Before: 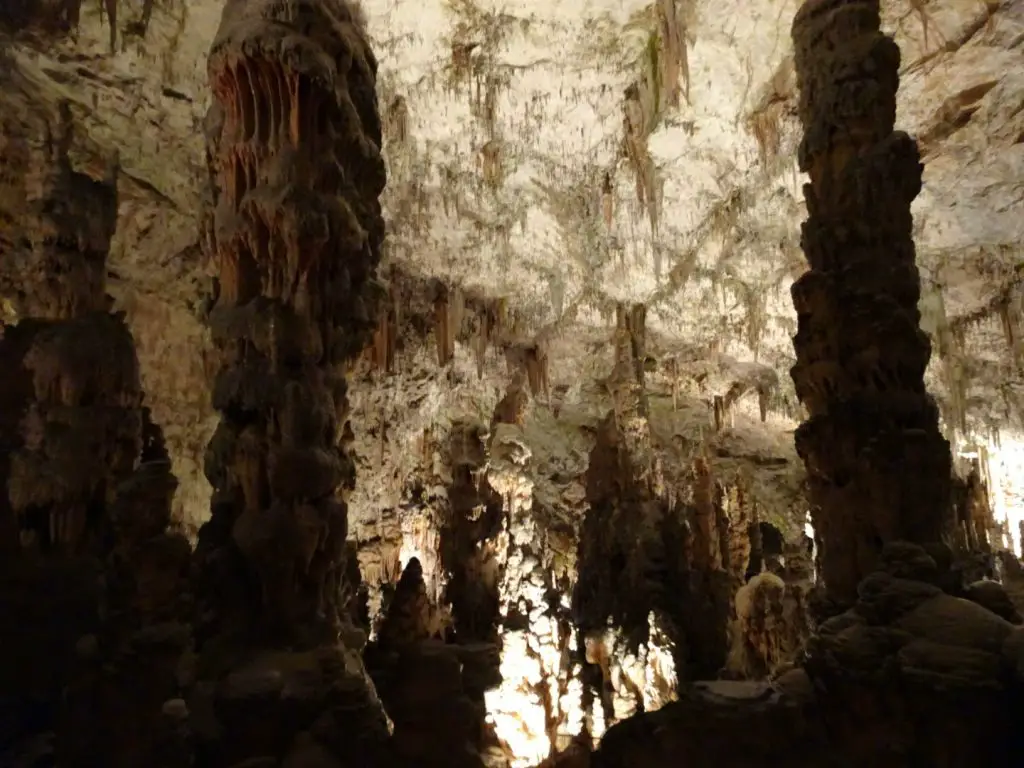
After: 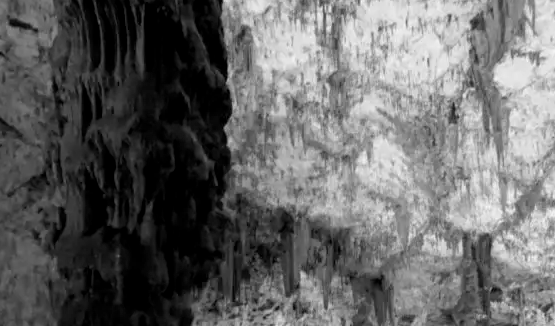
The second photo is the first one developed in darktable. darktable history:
color zones: curves: ch1 [(0, -0.394) (0.143, -0.394) (0.286, -0.394) (0.429, -0.392) (0.571, -0.391) (0.714, -0.391) (0.857, -0.391) (1, -0.394)]
crop: left 15.126%, top 9.206%, right 30.663%, bottom 48.234%
color balance rgb: global offset › luminance -0.511%, perceptual saturation grading › global saturation 20%, perceptual saturation grading › highlights -25.451%, perceptual saturation grading › shadows 50.405%, global vibrance 14.476%
